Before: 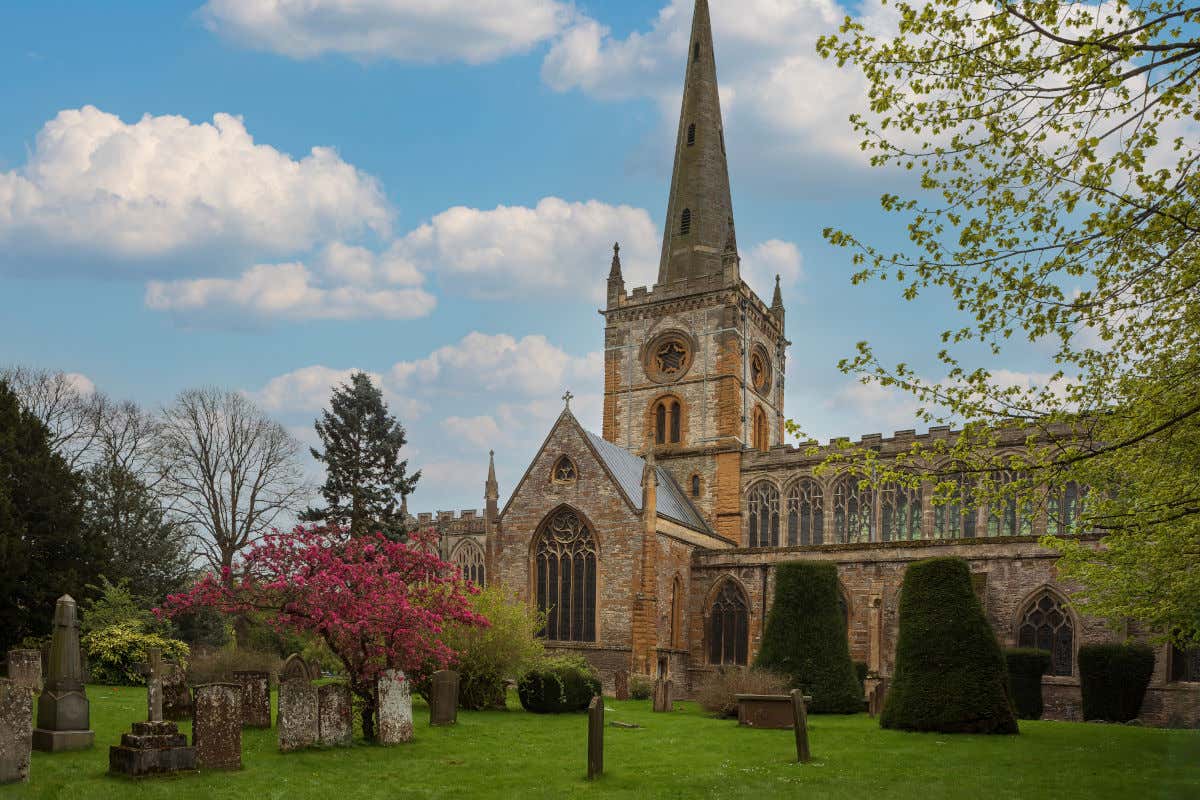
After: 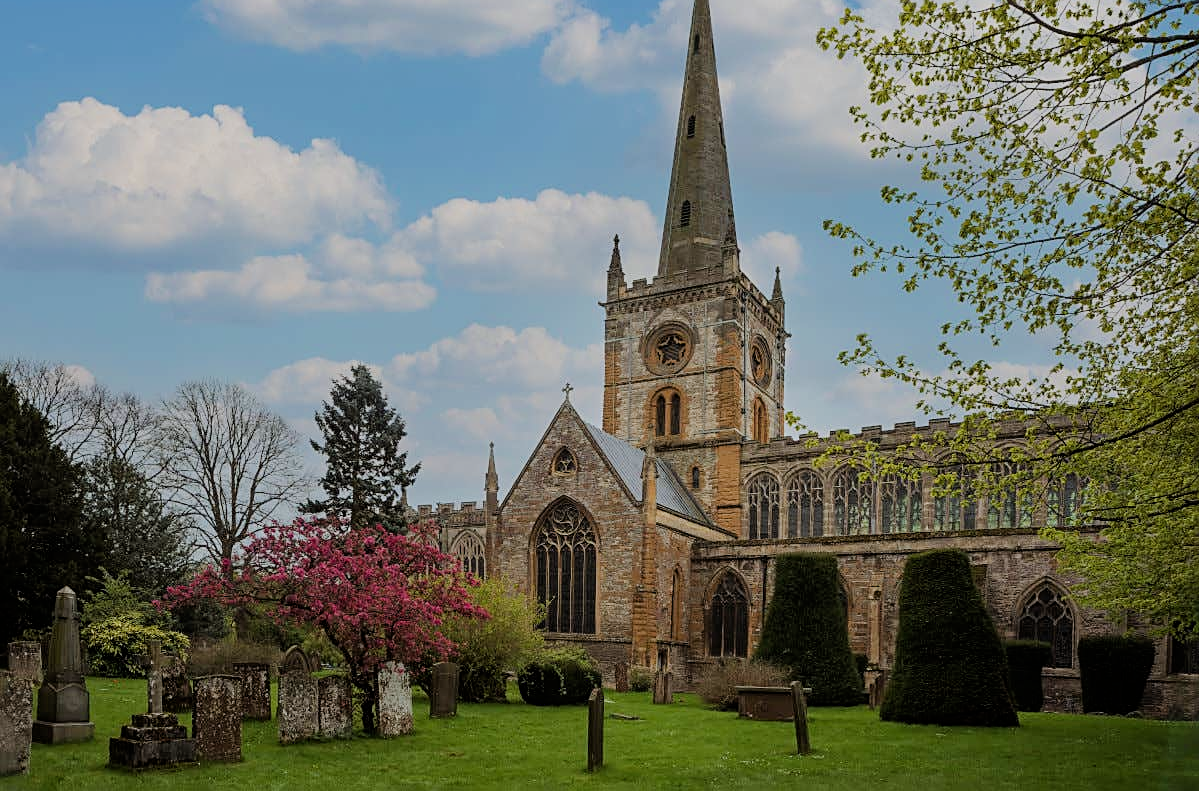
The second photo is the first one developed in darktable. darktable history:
sharpen: on, module defaults
crop: top 1.049%, right 0.001%
filmic rgb: black relative exposure -7.65 EV, white relative exposure 4.56 EV, hardness 3.61
white balance: red 0.982, blue 1.018
